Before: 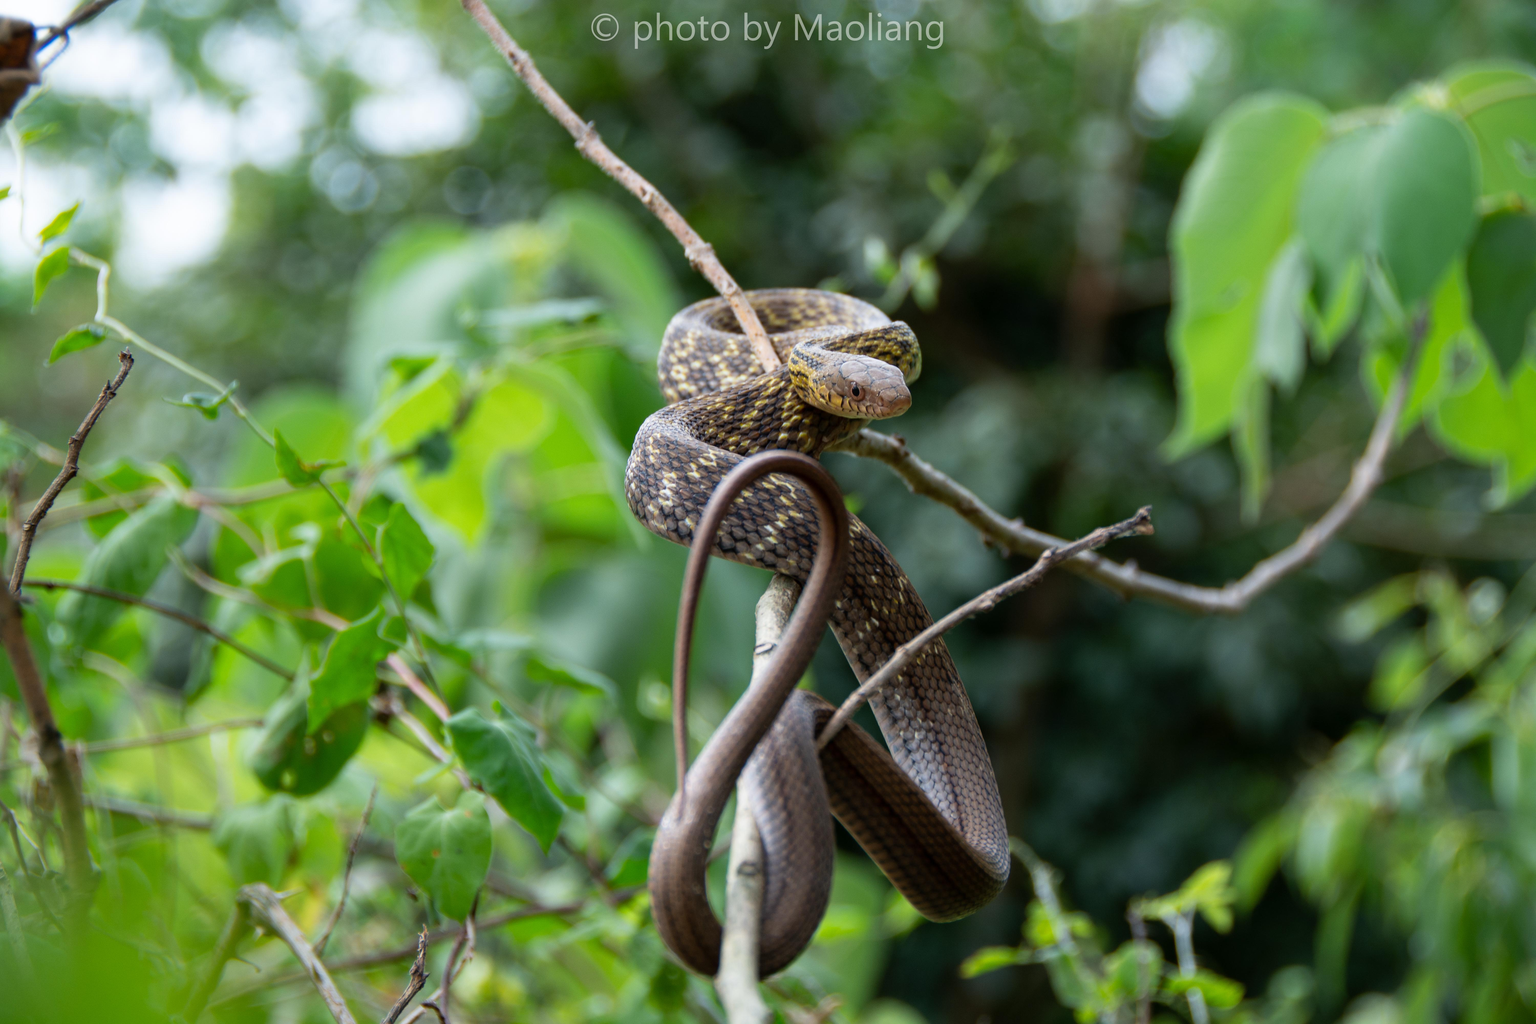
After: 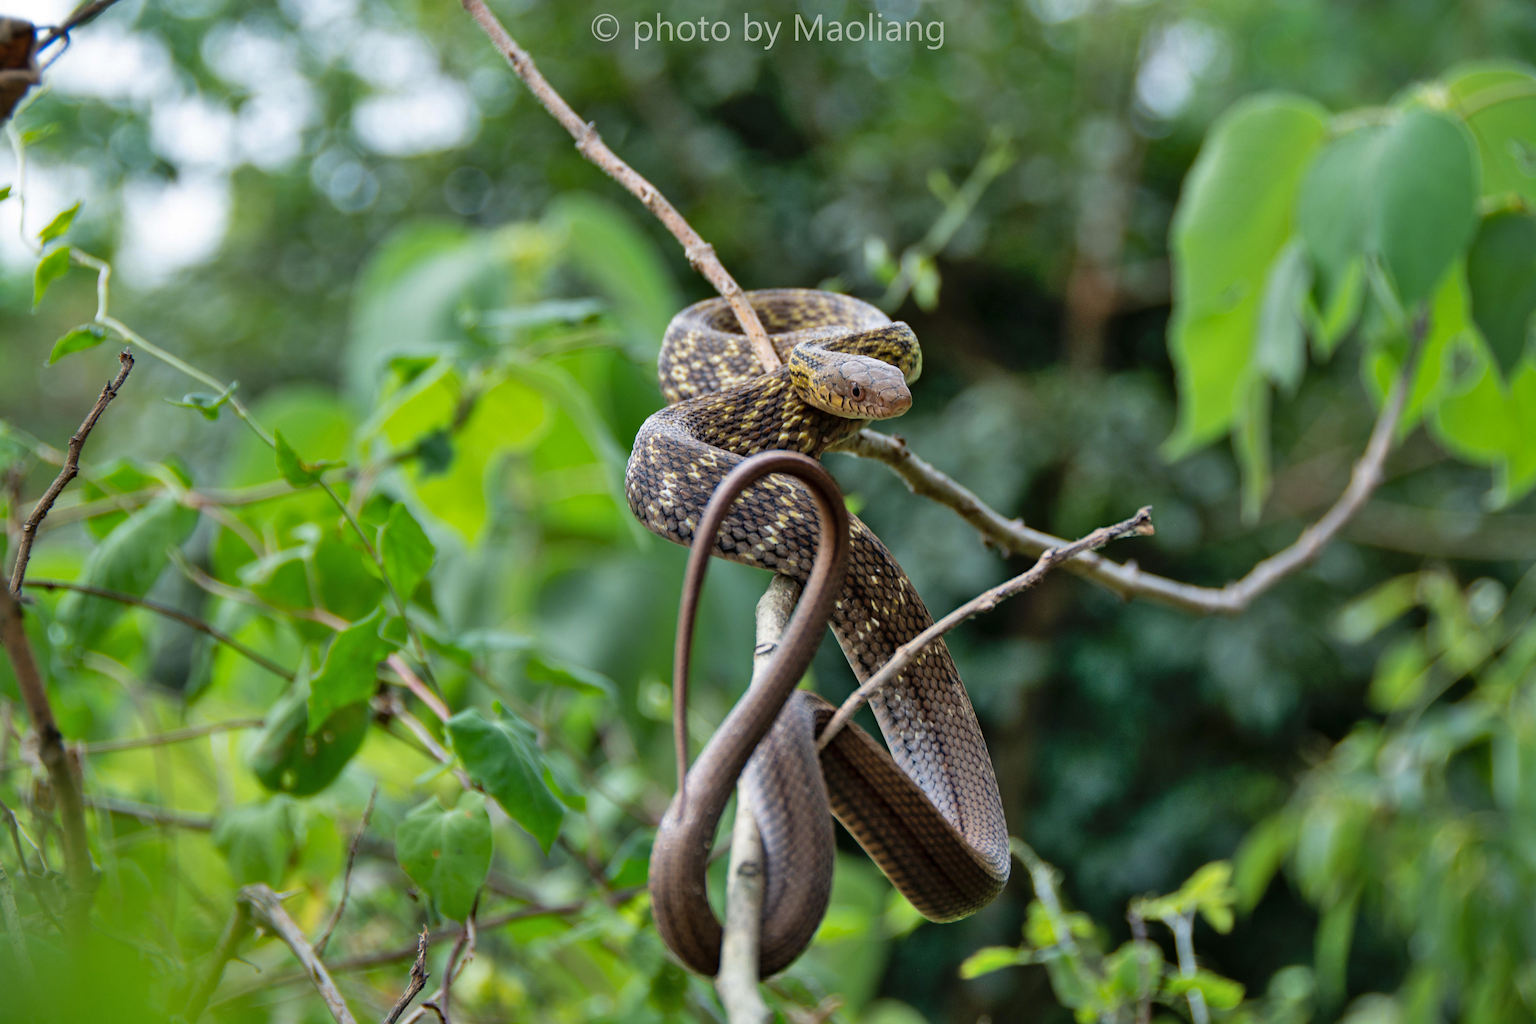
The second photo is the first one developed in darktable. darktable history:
haze removal: compatibility mode true, adaptive false
shadows and highlights: shadows 60, soften with gaussian
contrast brightness saturation: contrast 0.01, saturation -0.05
